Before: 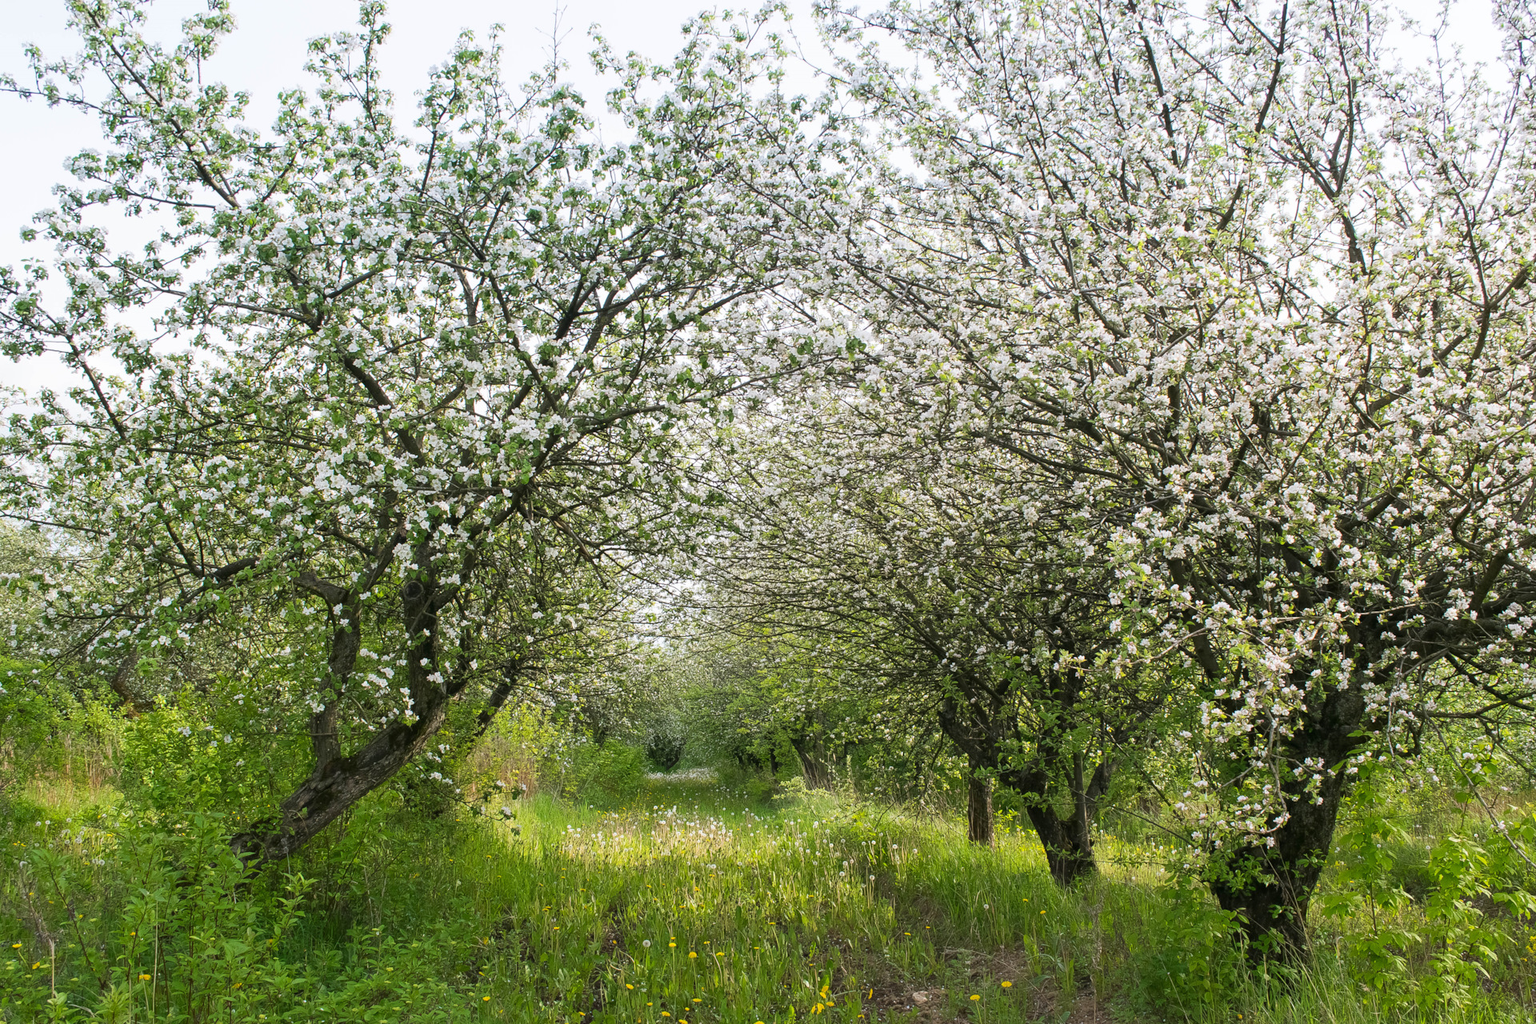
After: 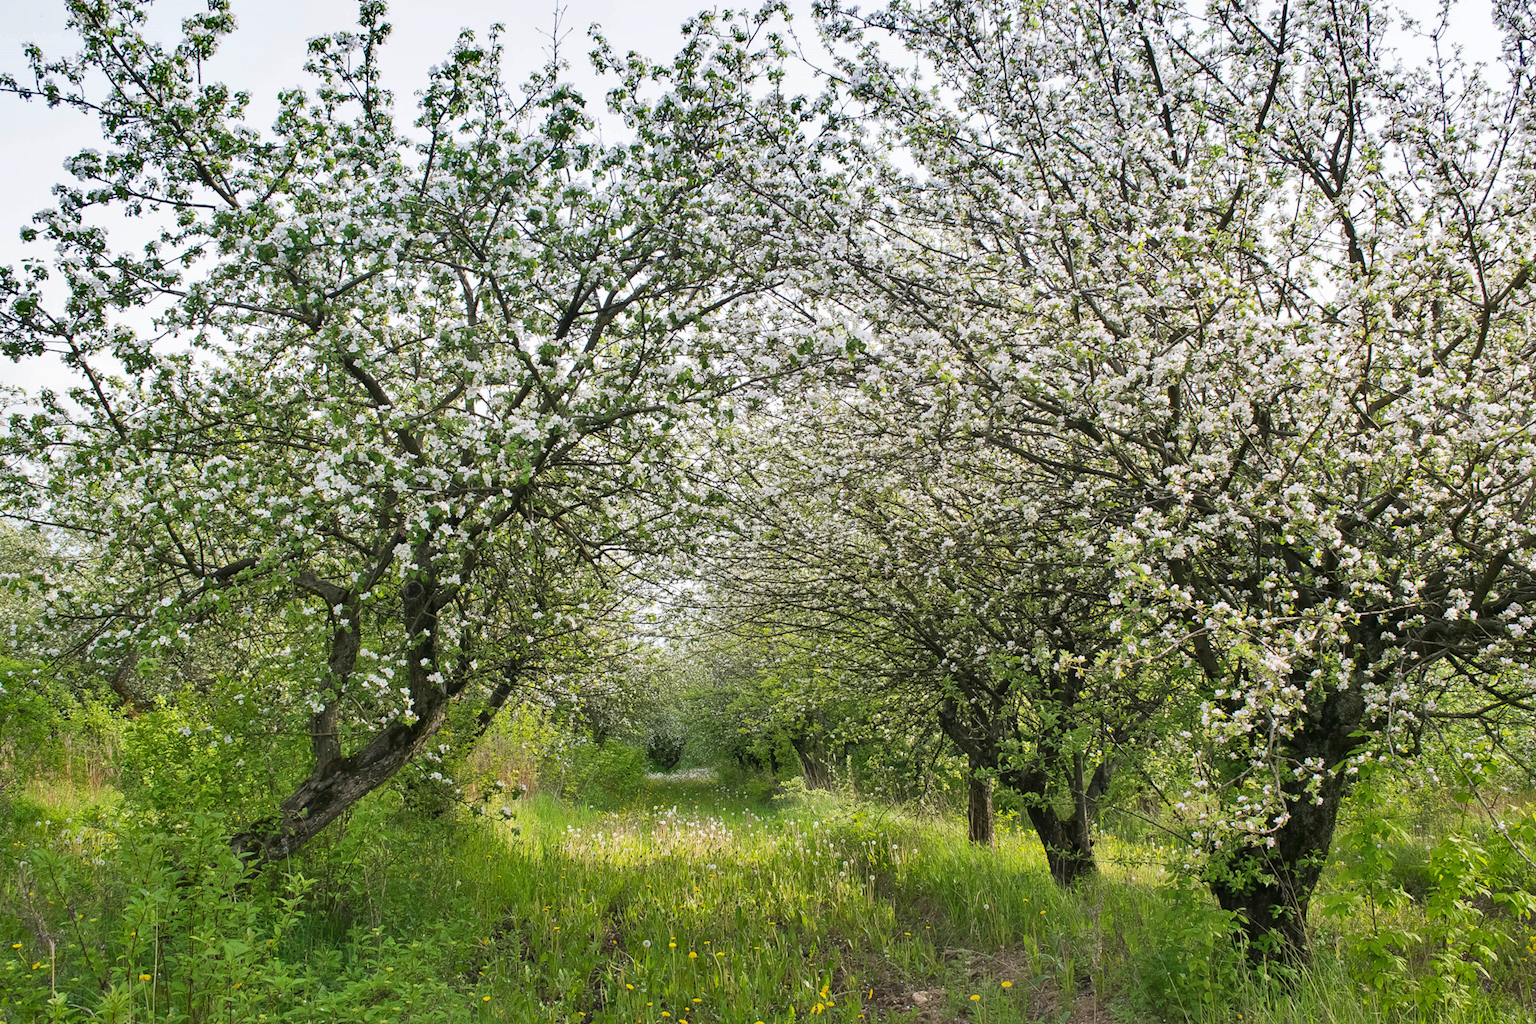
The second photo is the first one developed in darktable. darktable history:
shadows and highlights: shadows 74.29, highlights -60.62, soften with gaussian
